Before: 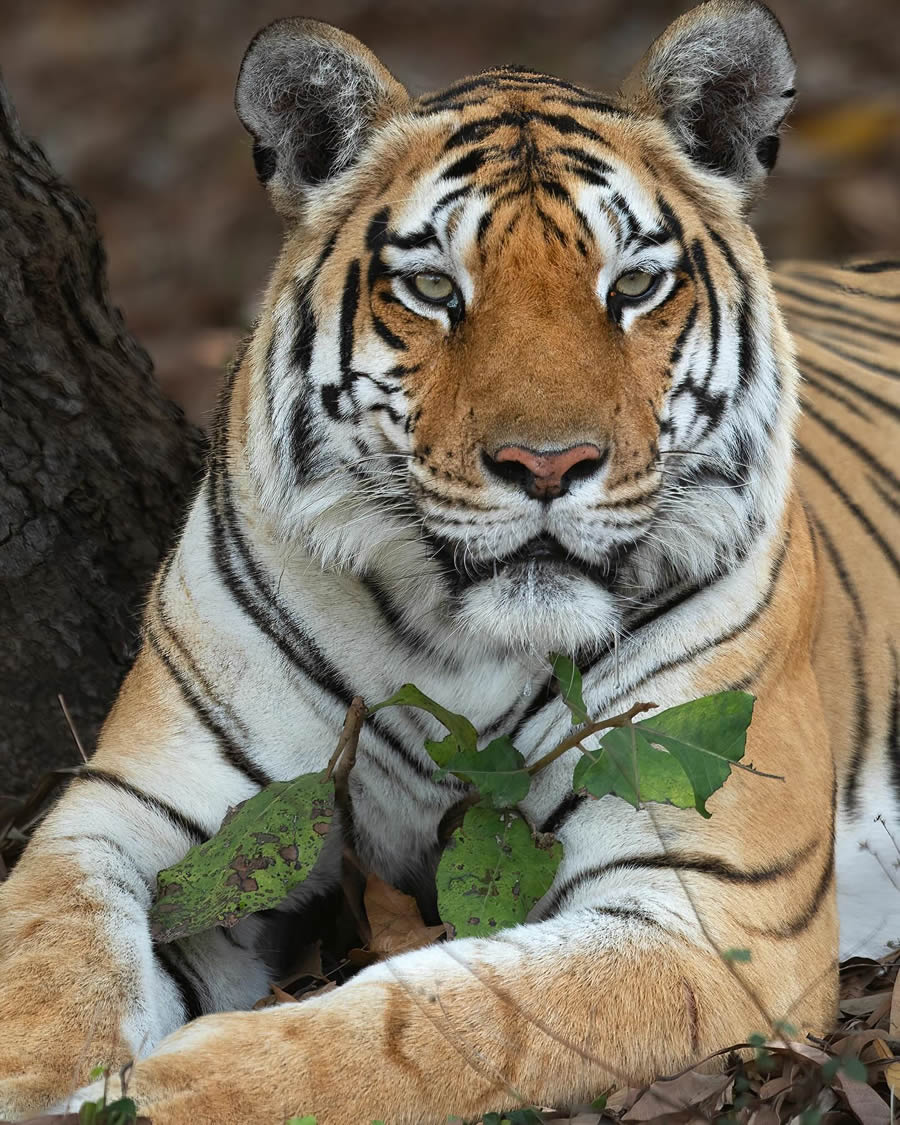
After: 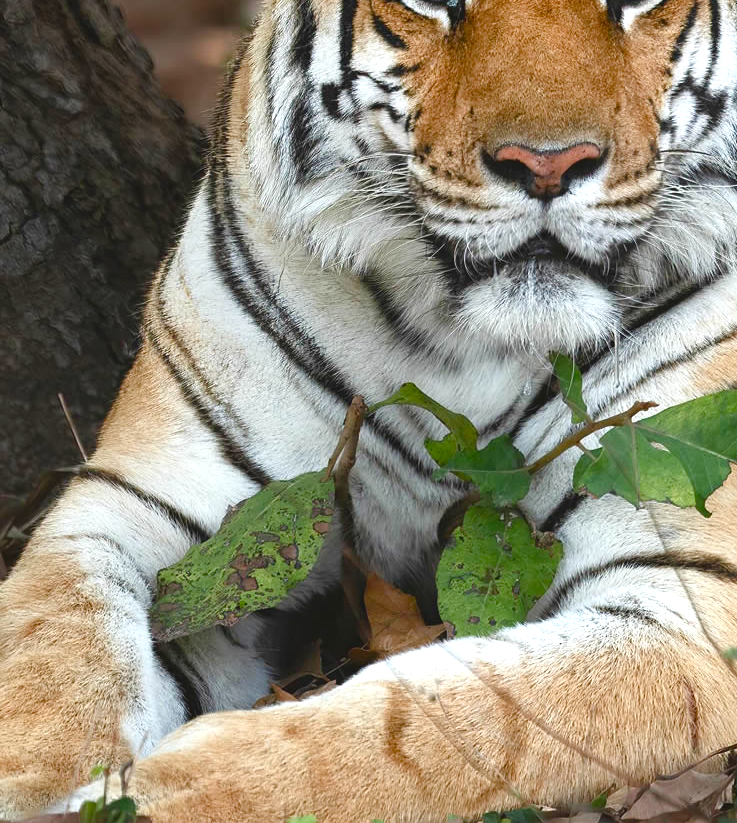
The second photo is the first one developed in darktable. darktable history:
exposure: black level correction 0.001, exposure 0.499 EV, compensate highlight preservation false
crop: top 26.761%, right 18.041%
color balance rgb: global offset › luminance 0.773%, perceptual saturation grading › global saturation 20%, perceptual saturation grading › highlights -50.222%, perceptual saturation grading › shadows 30.649%, global vibrance 24.199%
